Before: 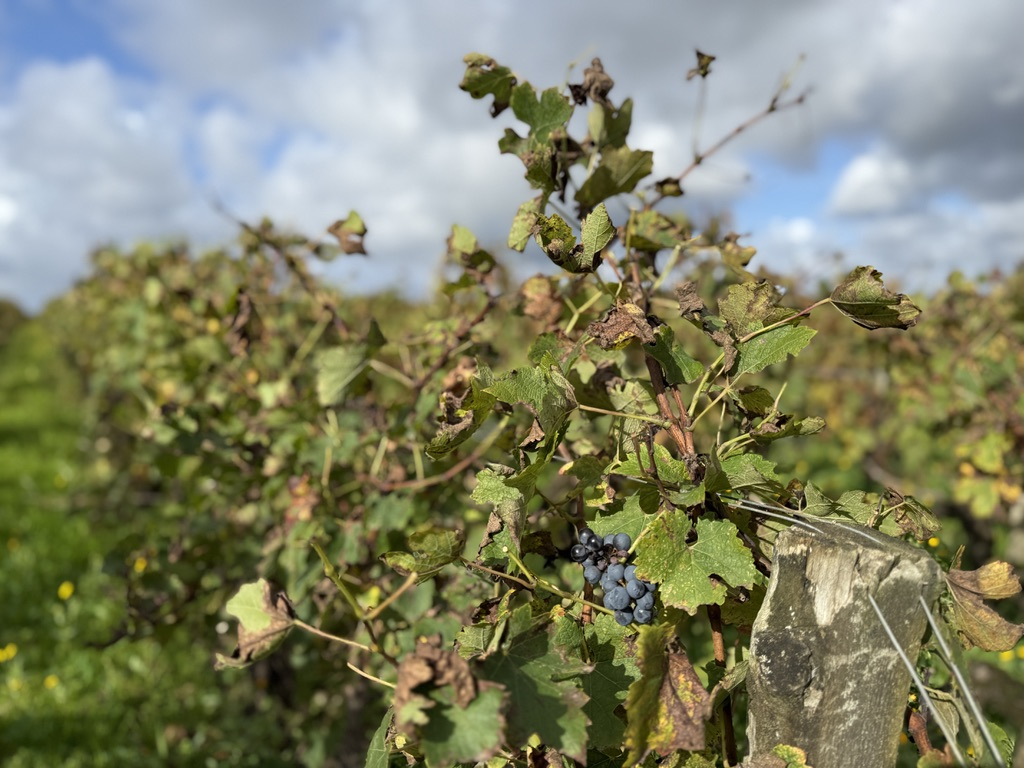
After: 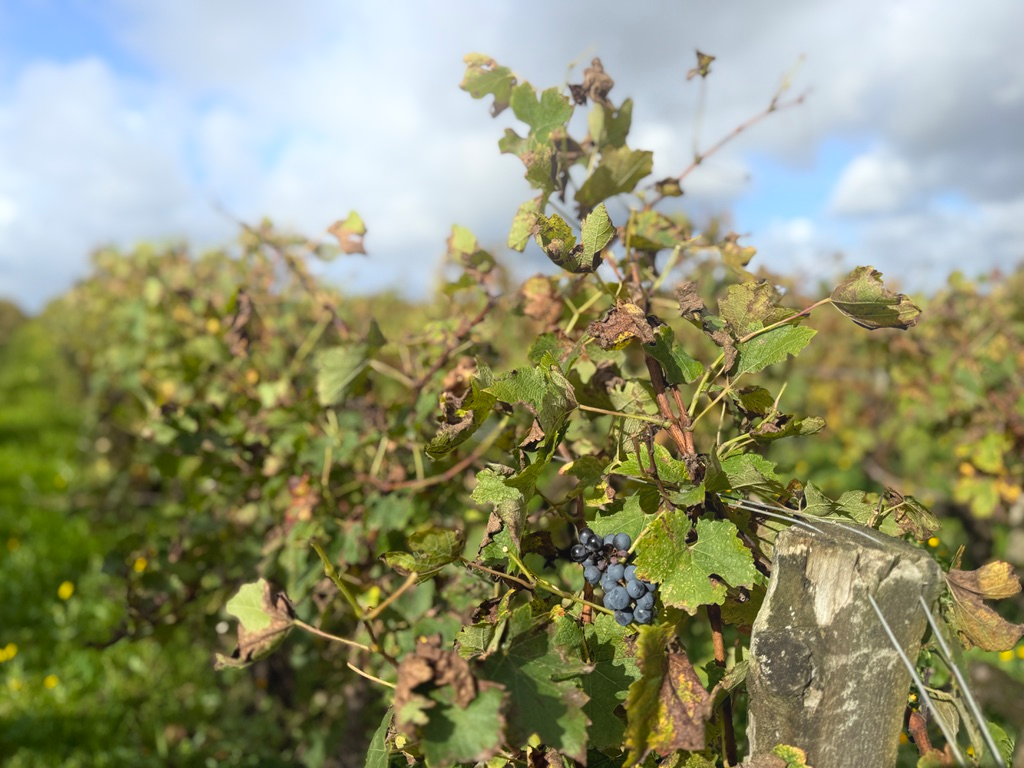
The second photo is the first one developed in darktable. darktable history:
bloom: on, module defaults
